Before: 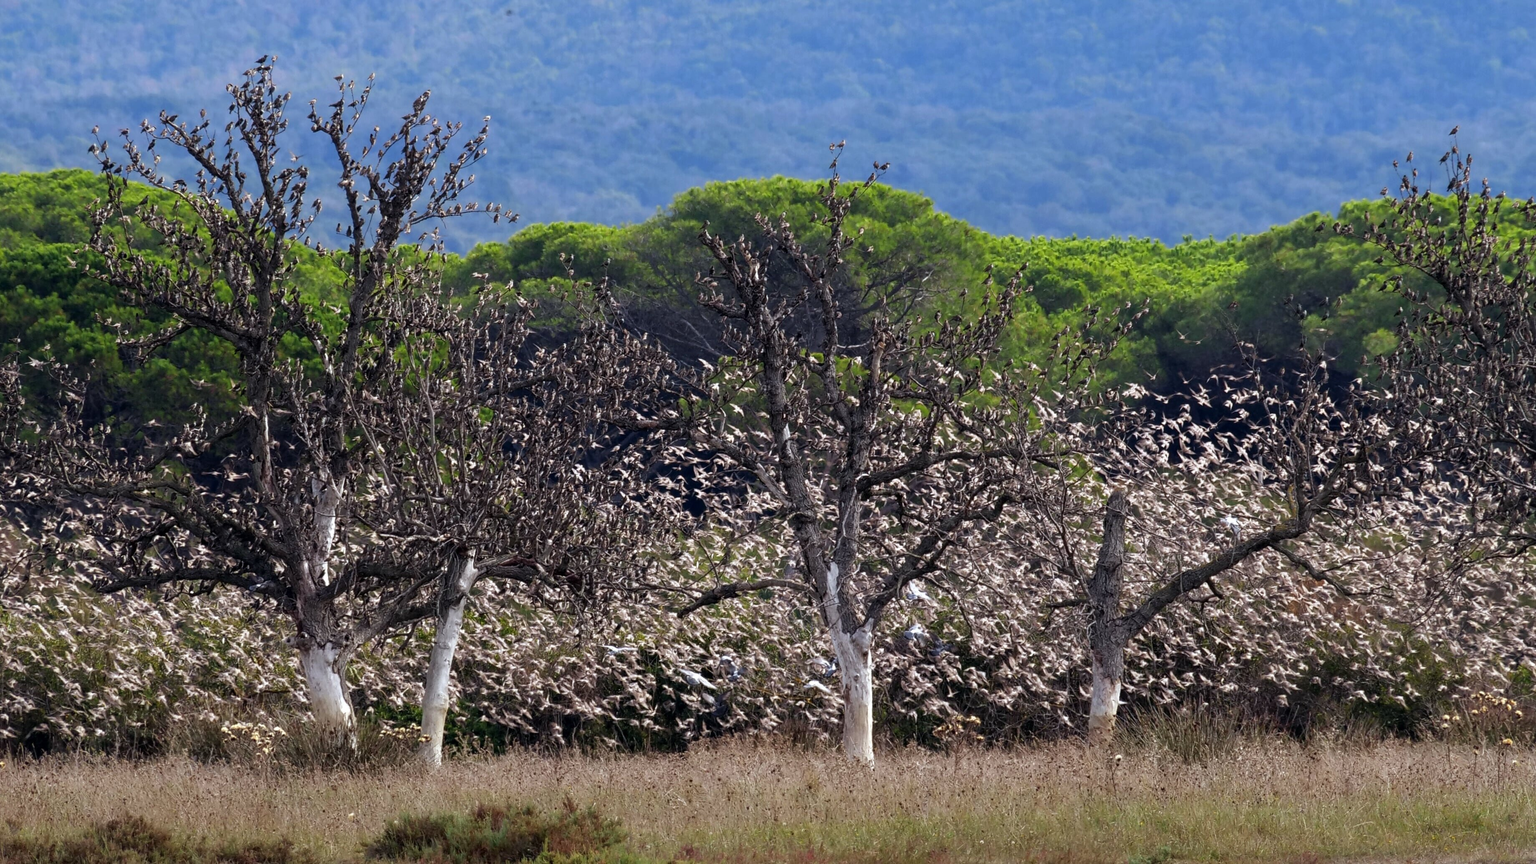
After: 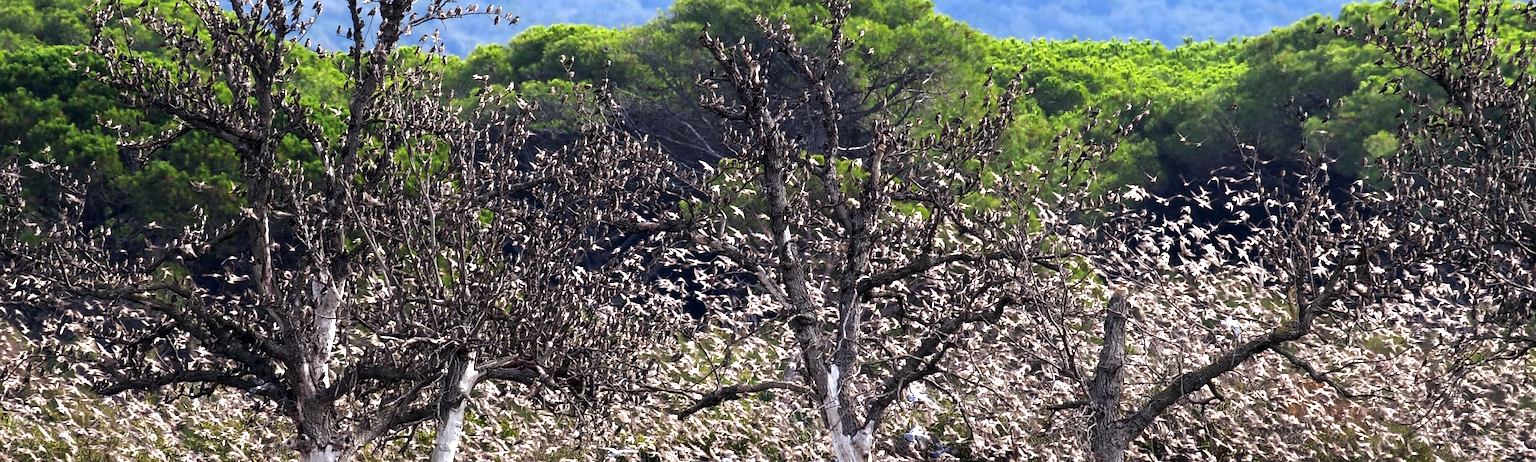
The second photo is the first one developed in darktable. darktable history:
sharpen: amount 0.2
tone equalizer: -8 EV -0.417 EV, -7 EV -0.389 EV, -6 EV -0.333 EV, -5 EV -0.222 EV, -3 EV 0.222 EV, -2 EV 0.333 EV, -1 EV 0.389 EV, +0 EV 0.417 EV, edges refinement/feathering 500, mask exposure compensation -1.57 EV, preserve details no
crop and rotate: top 23.043%, bottom 23.437%
exposure: exposure 0.515 EV, compensate highlight preservation false
